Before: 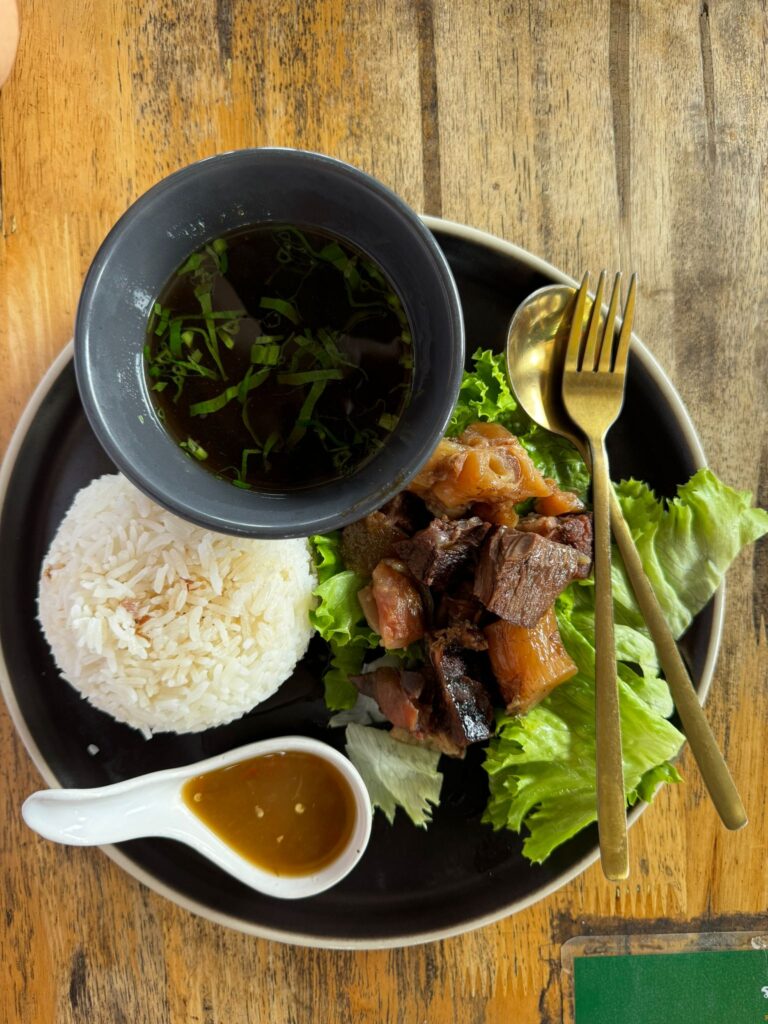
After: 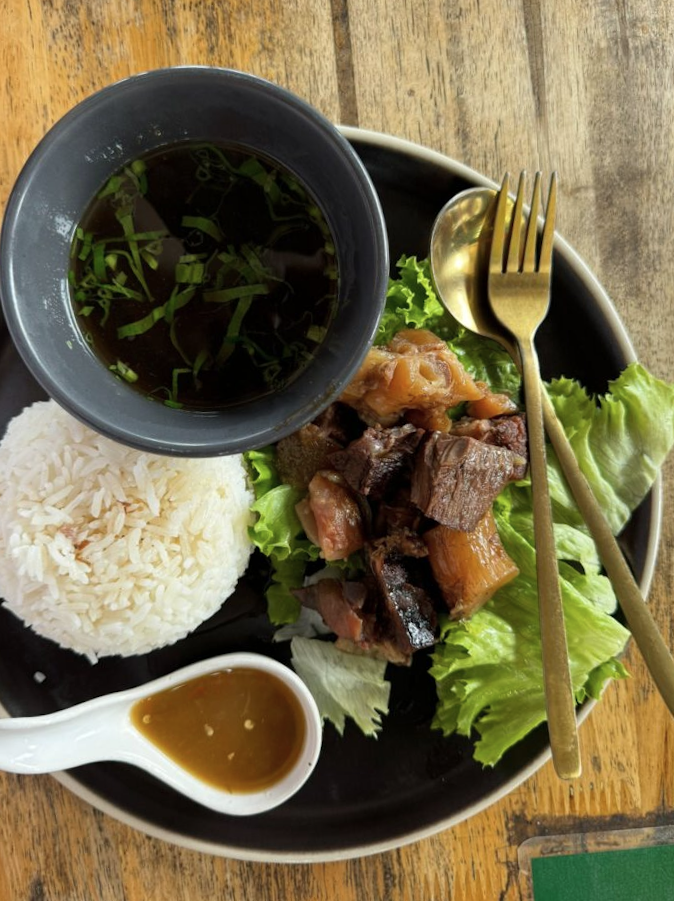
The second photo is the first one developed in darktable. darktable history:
color correction: highlights b* -0.05, saturation 0.868
crop and rotate: angle 3.14°, left 5.844%, top 5.69%
